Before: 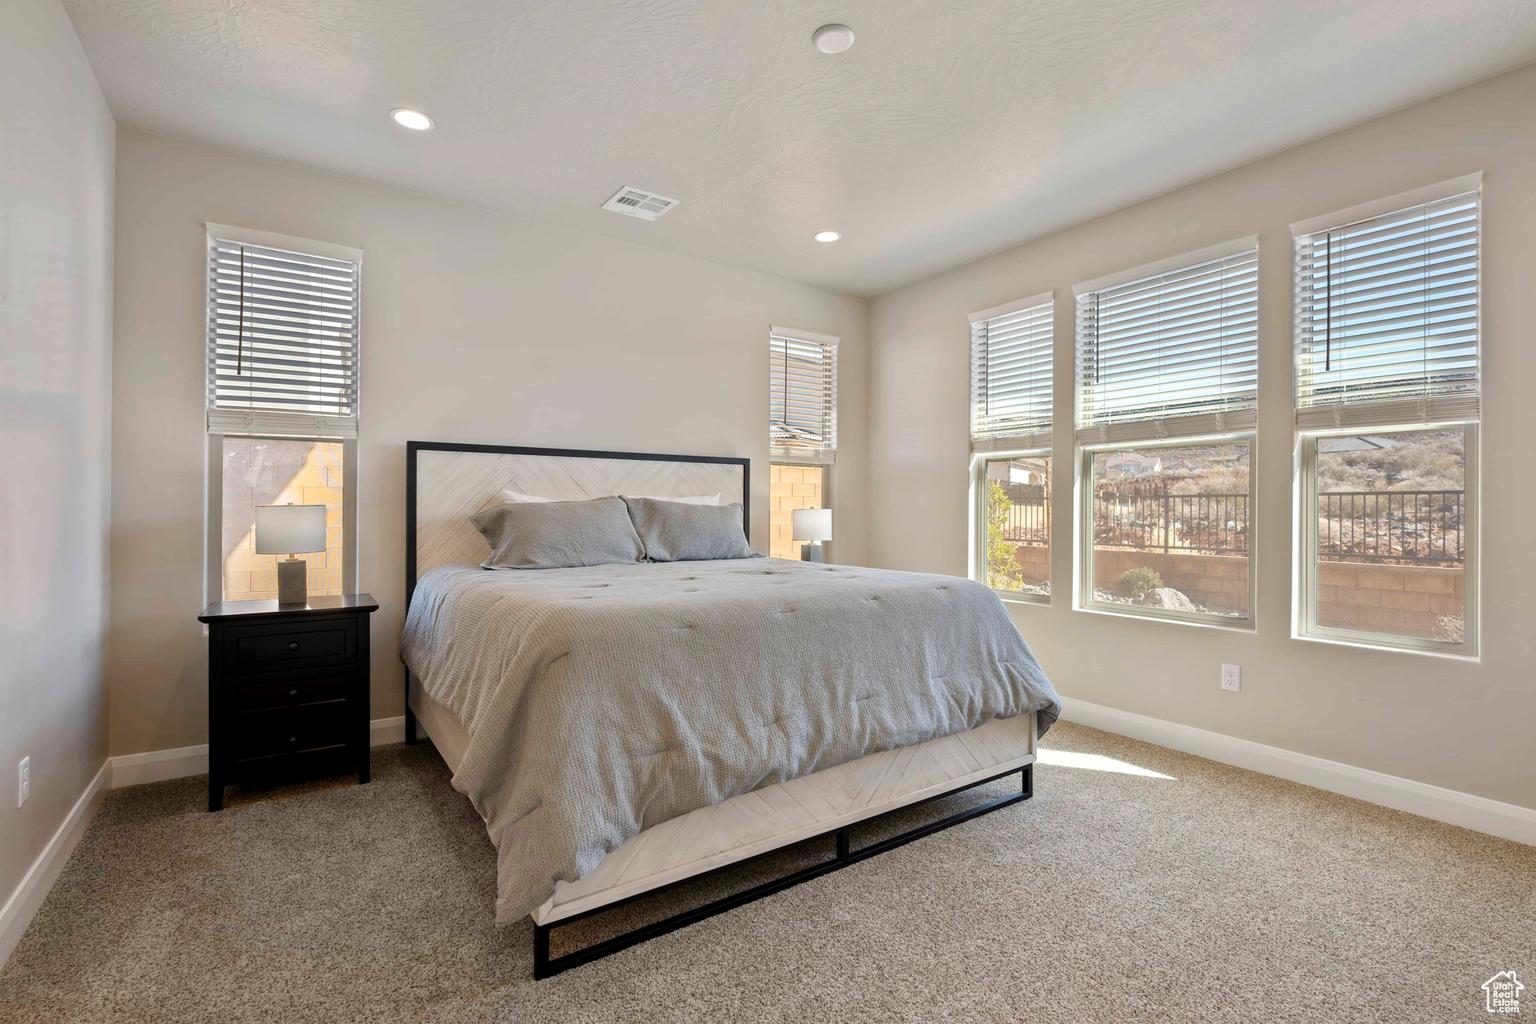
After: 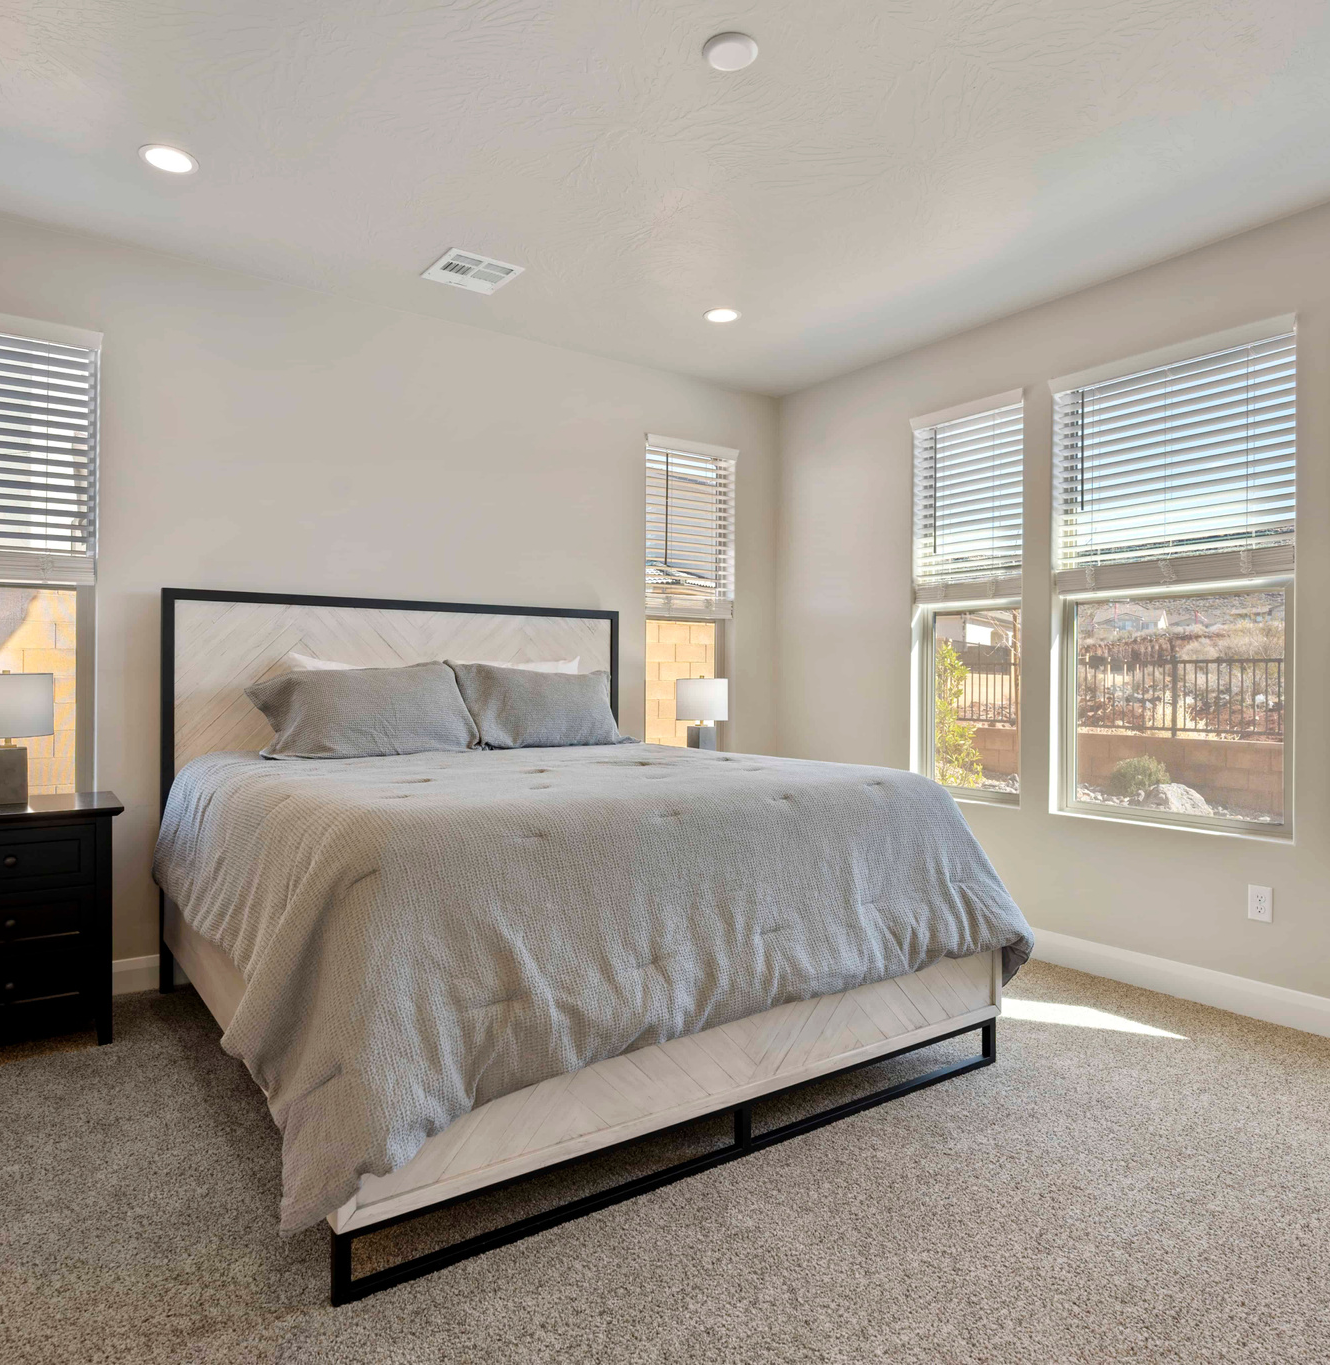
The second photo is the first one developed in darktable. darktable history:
crop and rotate: left 18.63%, right 16.427%
